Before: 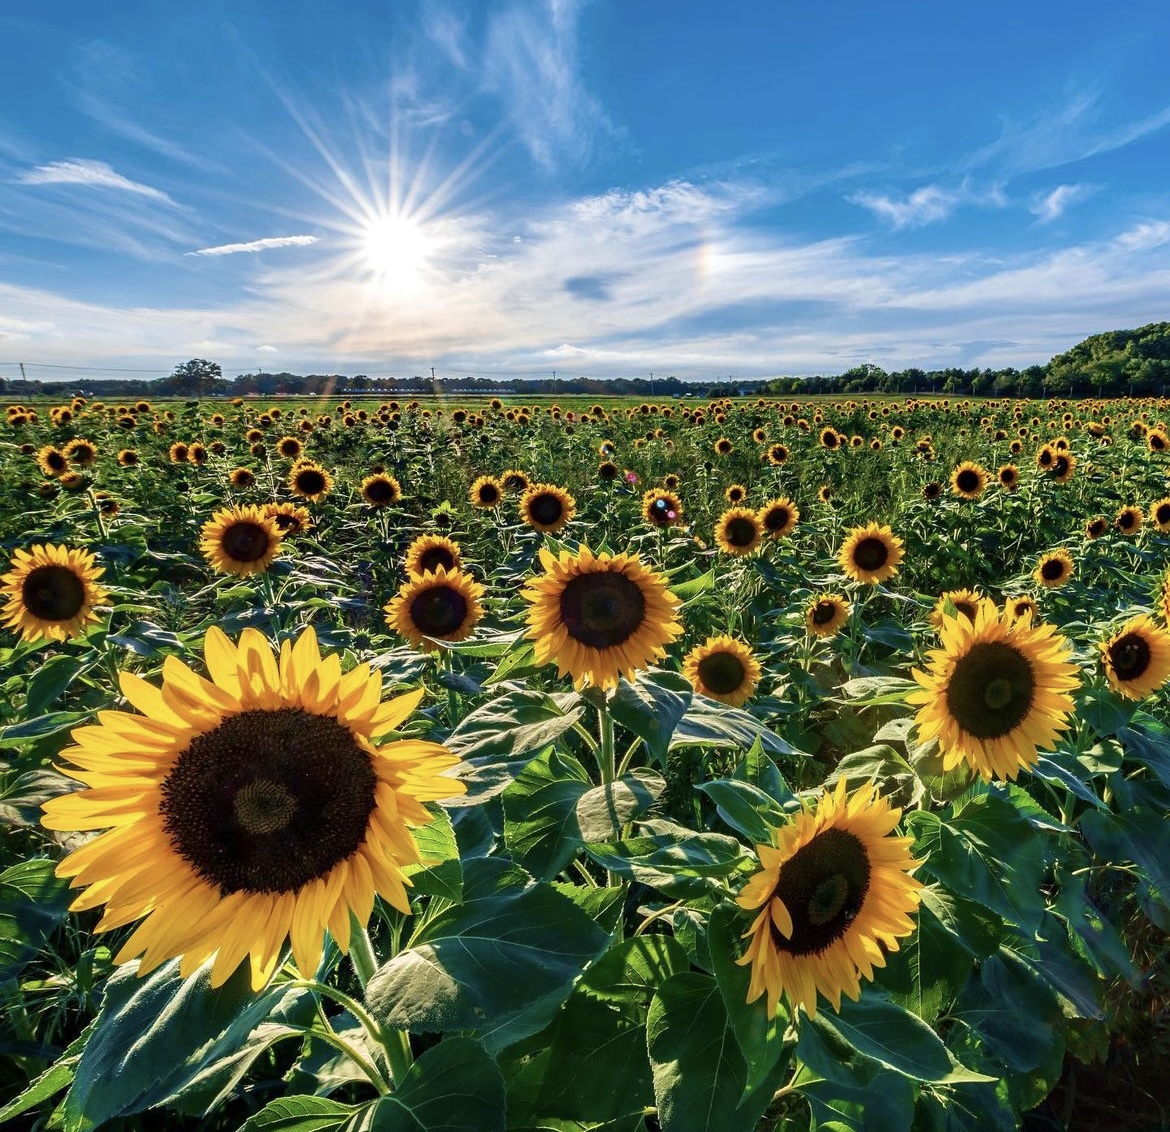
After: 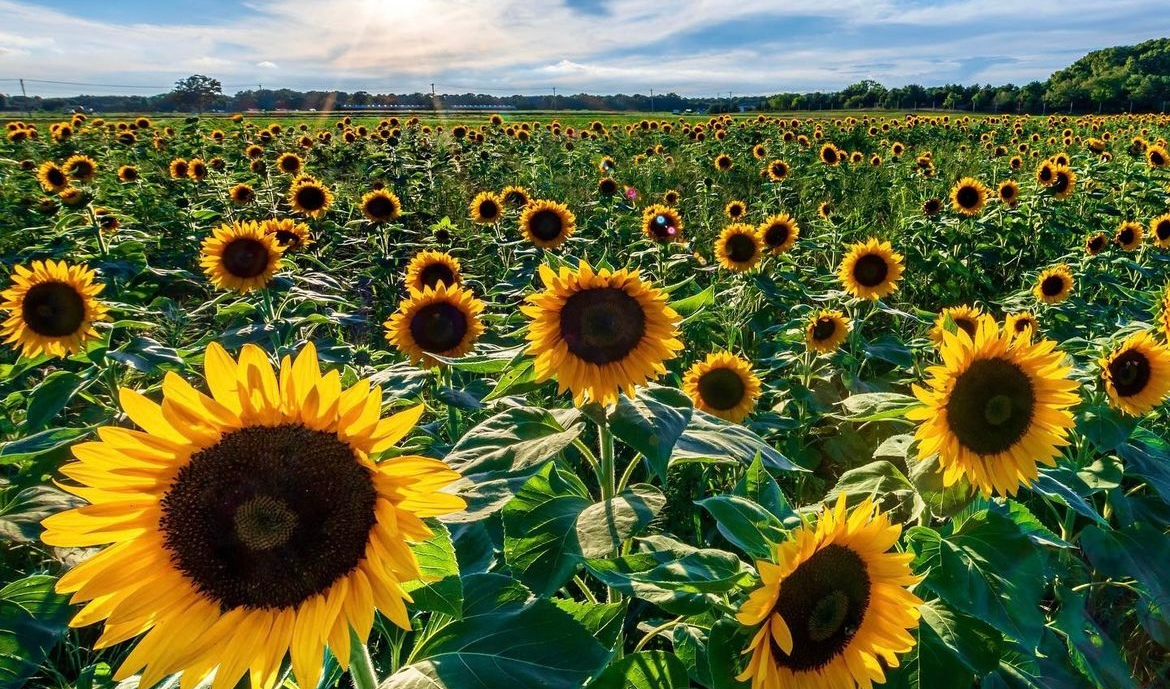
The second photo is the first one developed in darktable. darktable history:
crop and rotate: top 25.149%, bottom 13.921%
